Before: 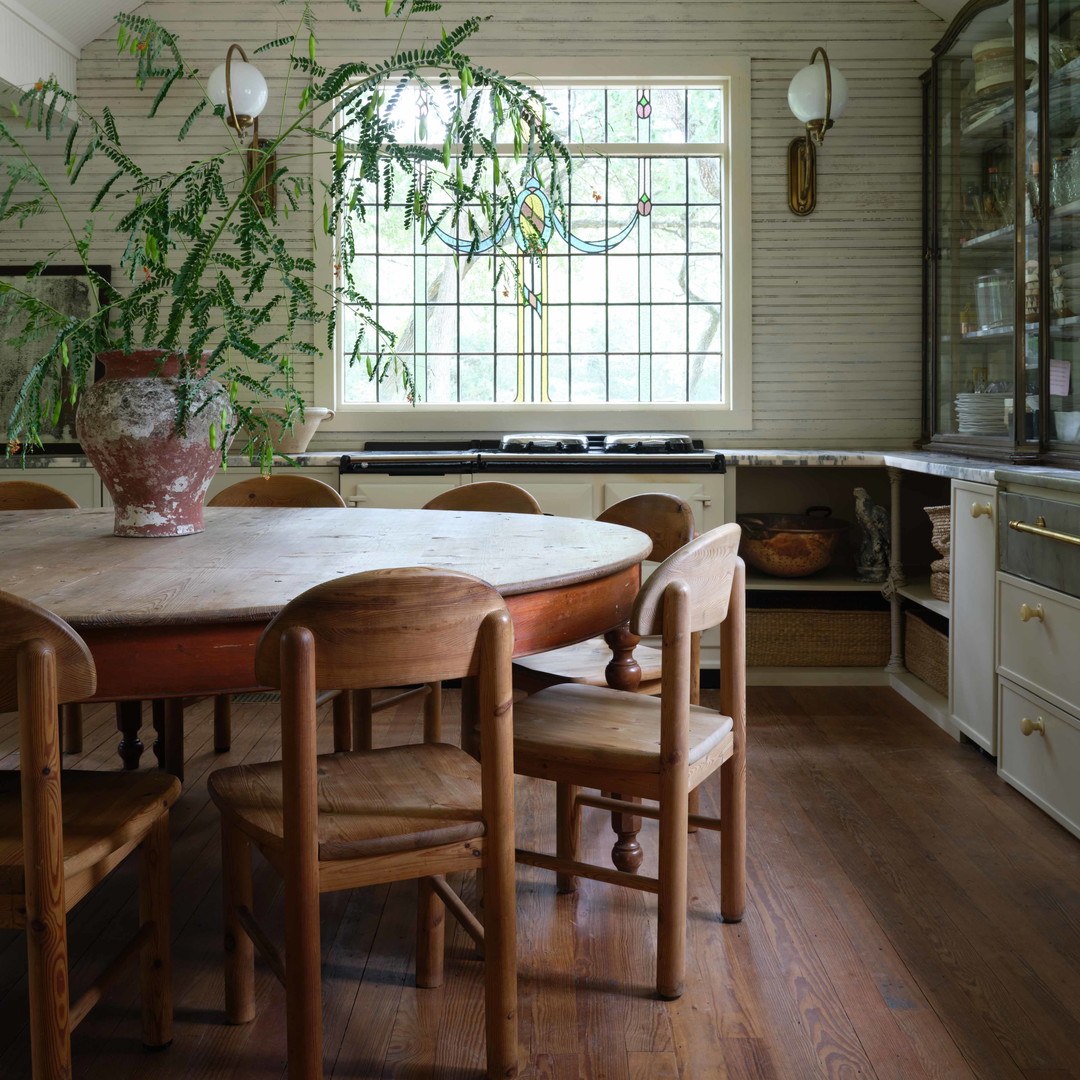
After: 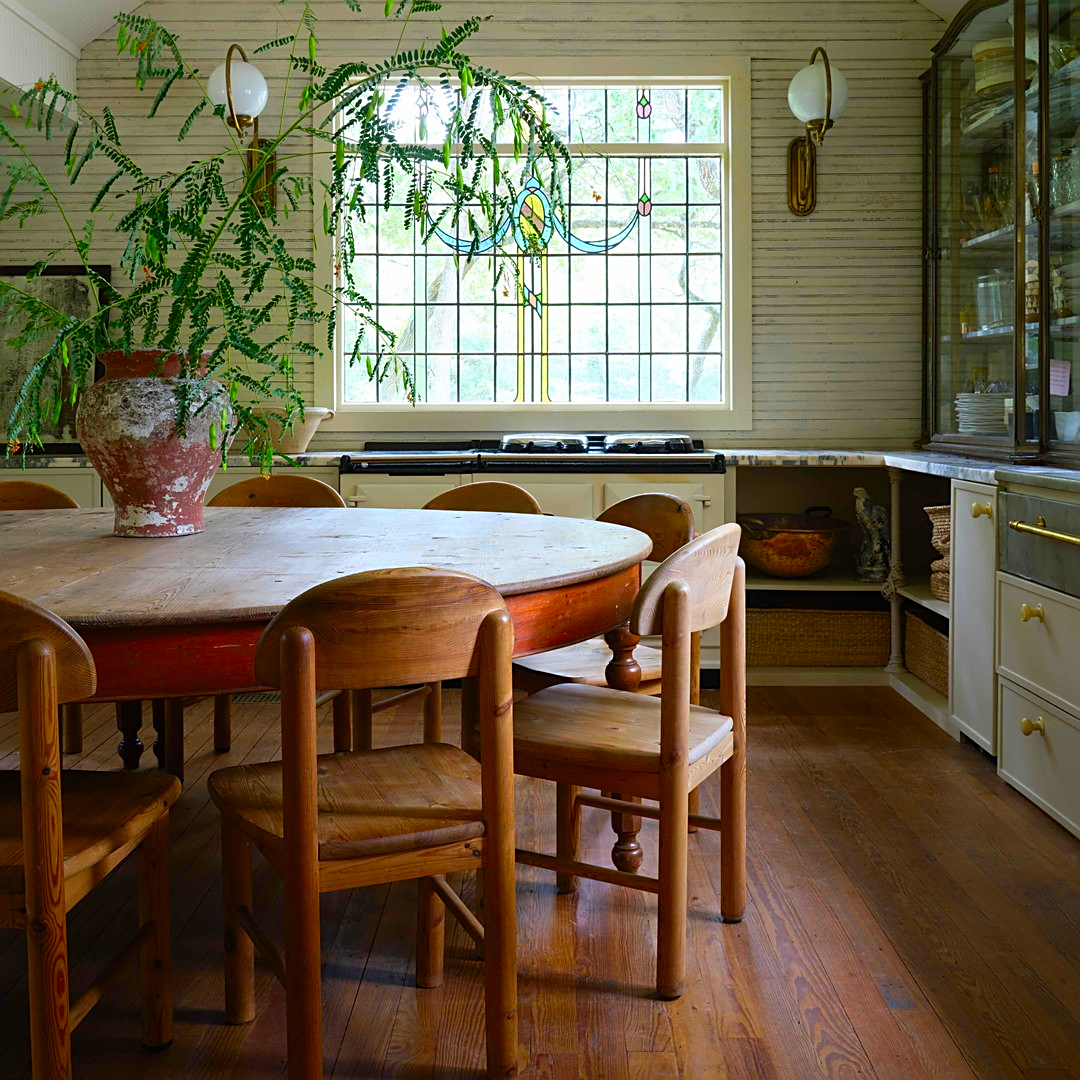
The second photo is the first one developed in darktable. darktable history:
color contrast: green-magenta contrast 1.55, blue-yellow contrast 1.83
sharpen: on, module defaults
